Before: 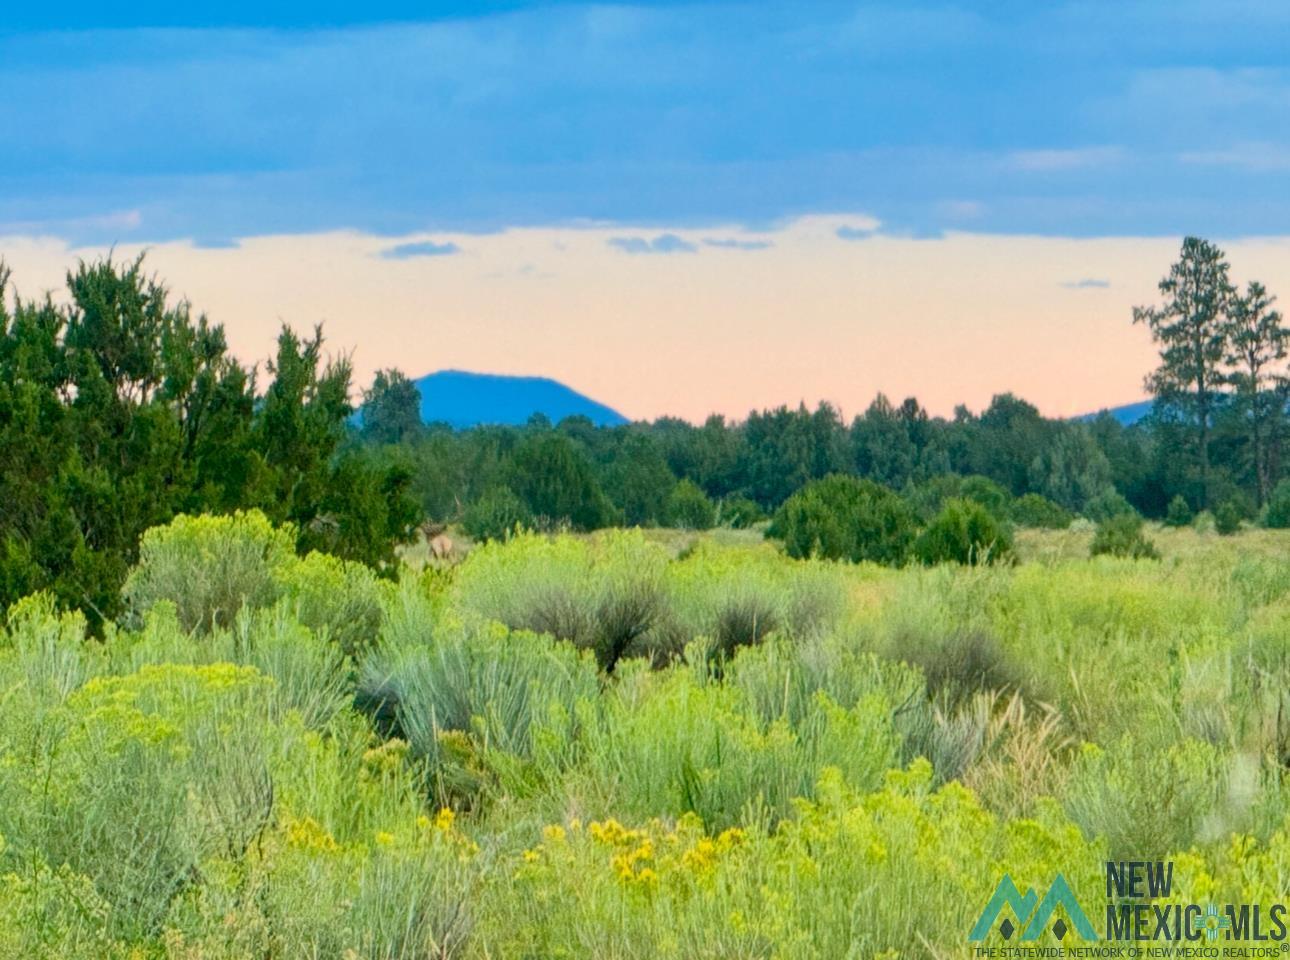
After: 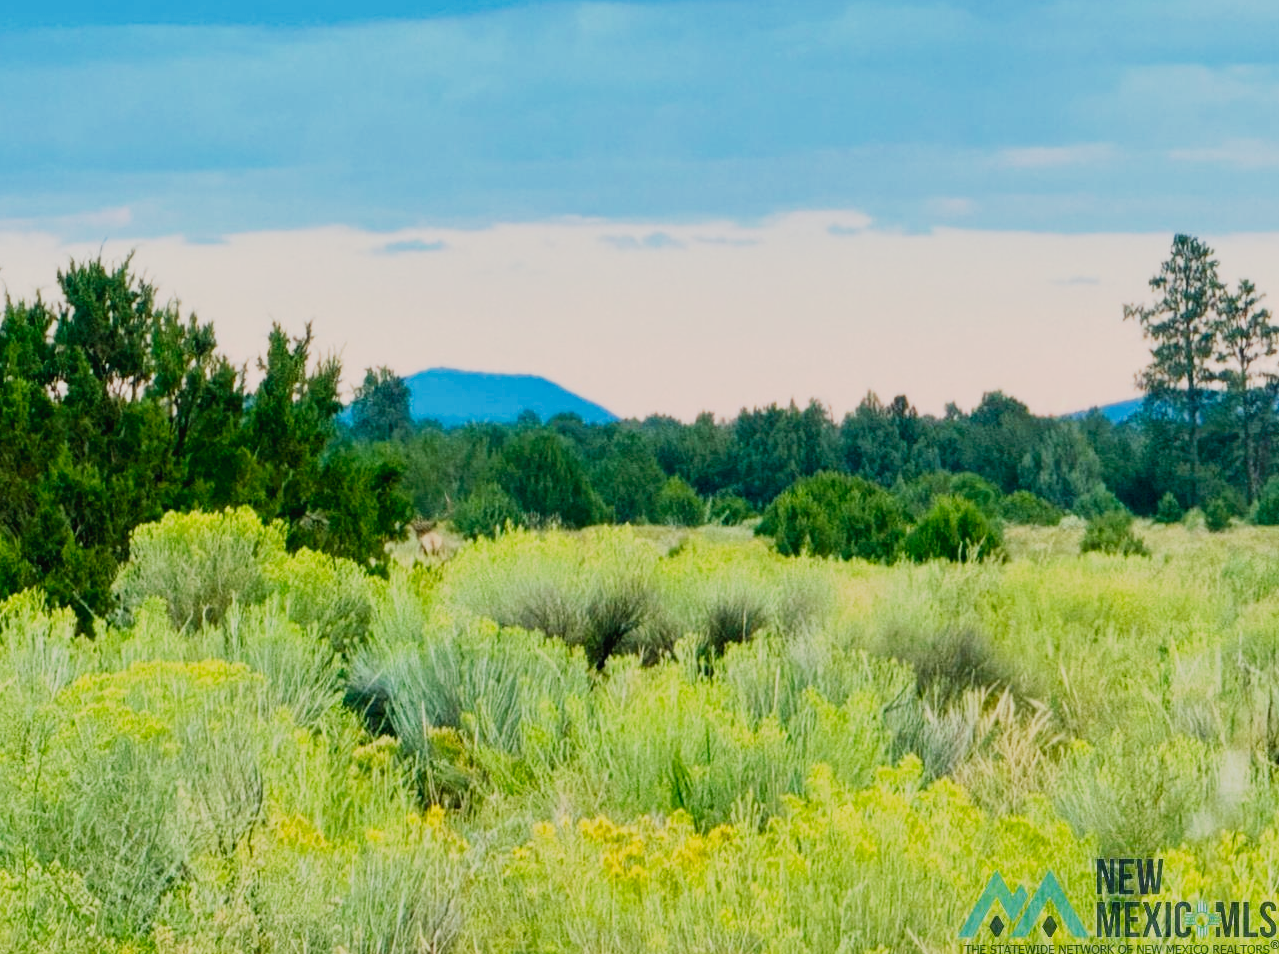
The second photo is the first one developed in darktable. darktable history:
crop and rotate: left 0.803%, top 0.337%, bottom 0.275%
tone curve: curves: ch0 [(0, 0) (0.003, 0.024) (0.011, 0.029) (0.025, 0.044) (0.044, 0.072) (0.069, 0.104) (0.1, 0.131) (0.136, 0.159) (0.177, 0.191) (0.224, 0.245) (0.277, 0.298) (0.335, 0.354) (0.399, 0.428) (0.468, 0.503) (0.543, 0.596) (0.623, 0.684) (0.709, 0.781) (0.801, 0.843) (0.898, 0.946) (1, 1)], preserve colors none
filmic rgb: black relative exposure -9.15 EV, white relative exposure 6.74 EV, hardness 3.09, contrast 1.051, add noise in highlights 0.001, preserve chrominance no, color science v3 (2019), use custom middle-gray values true, contrast in highlights soft
